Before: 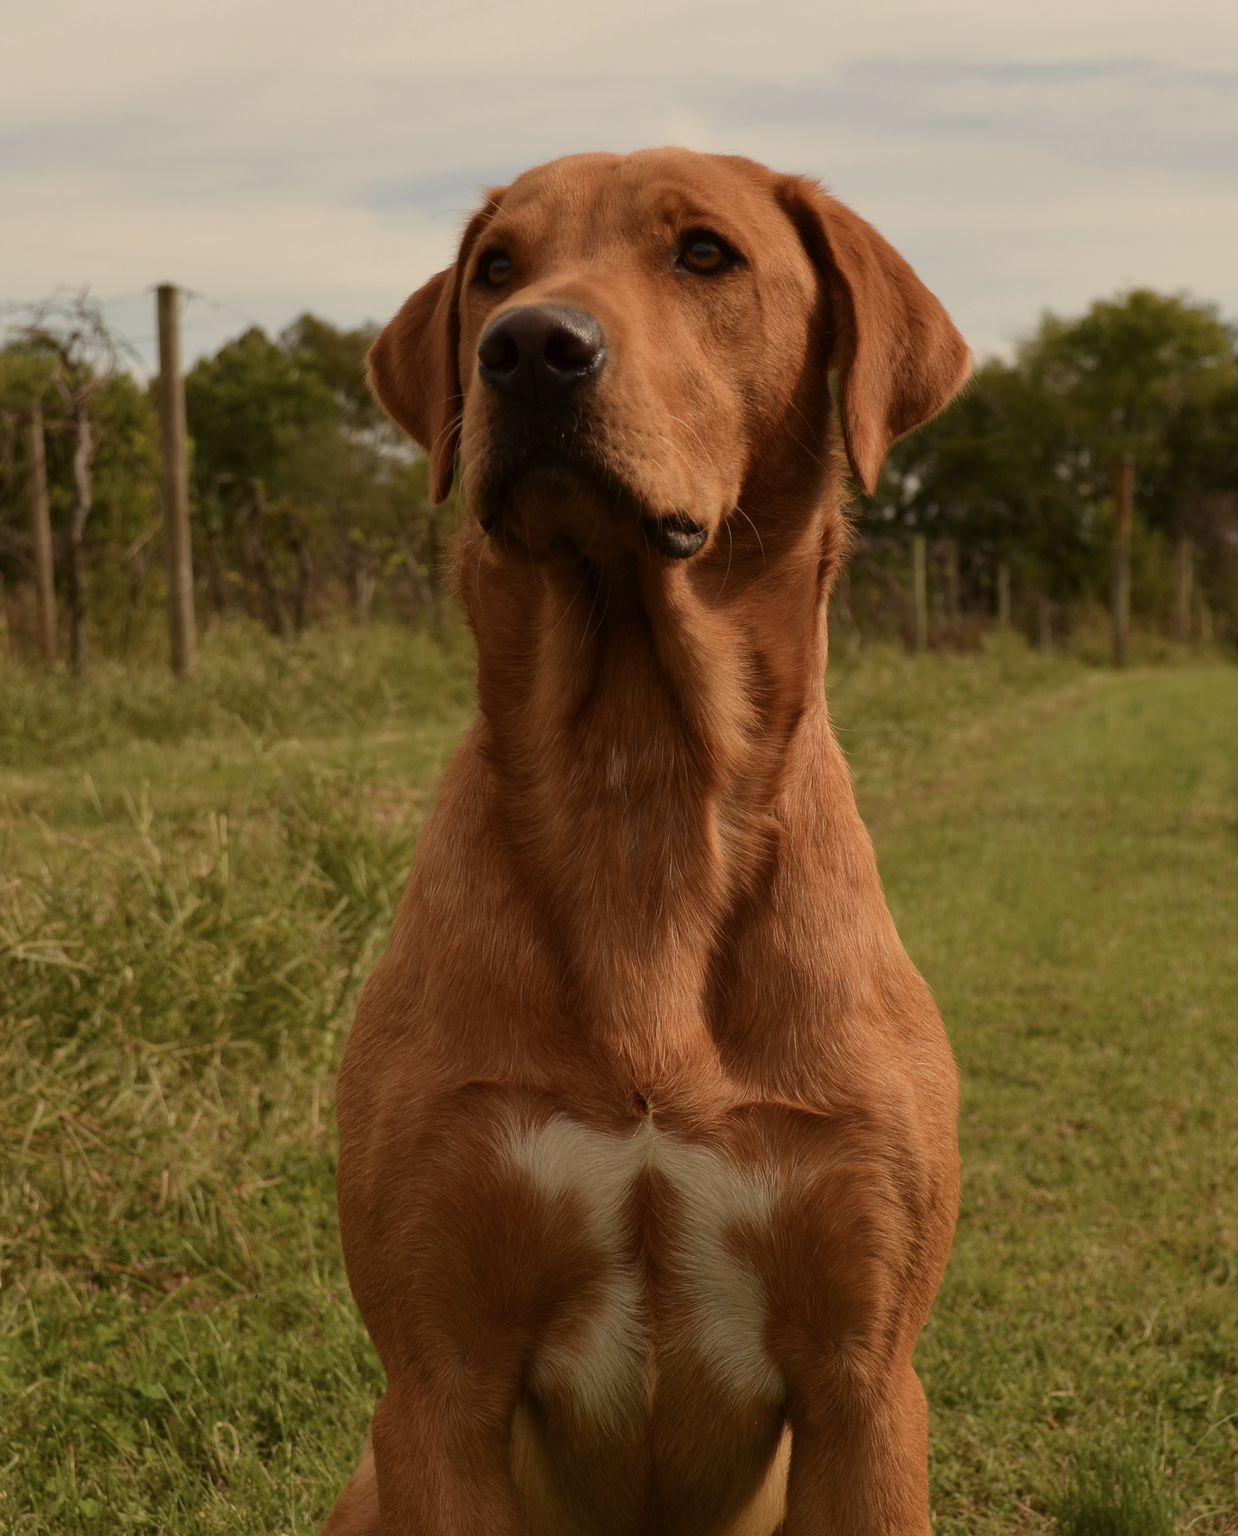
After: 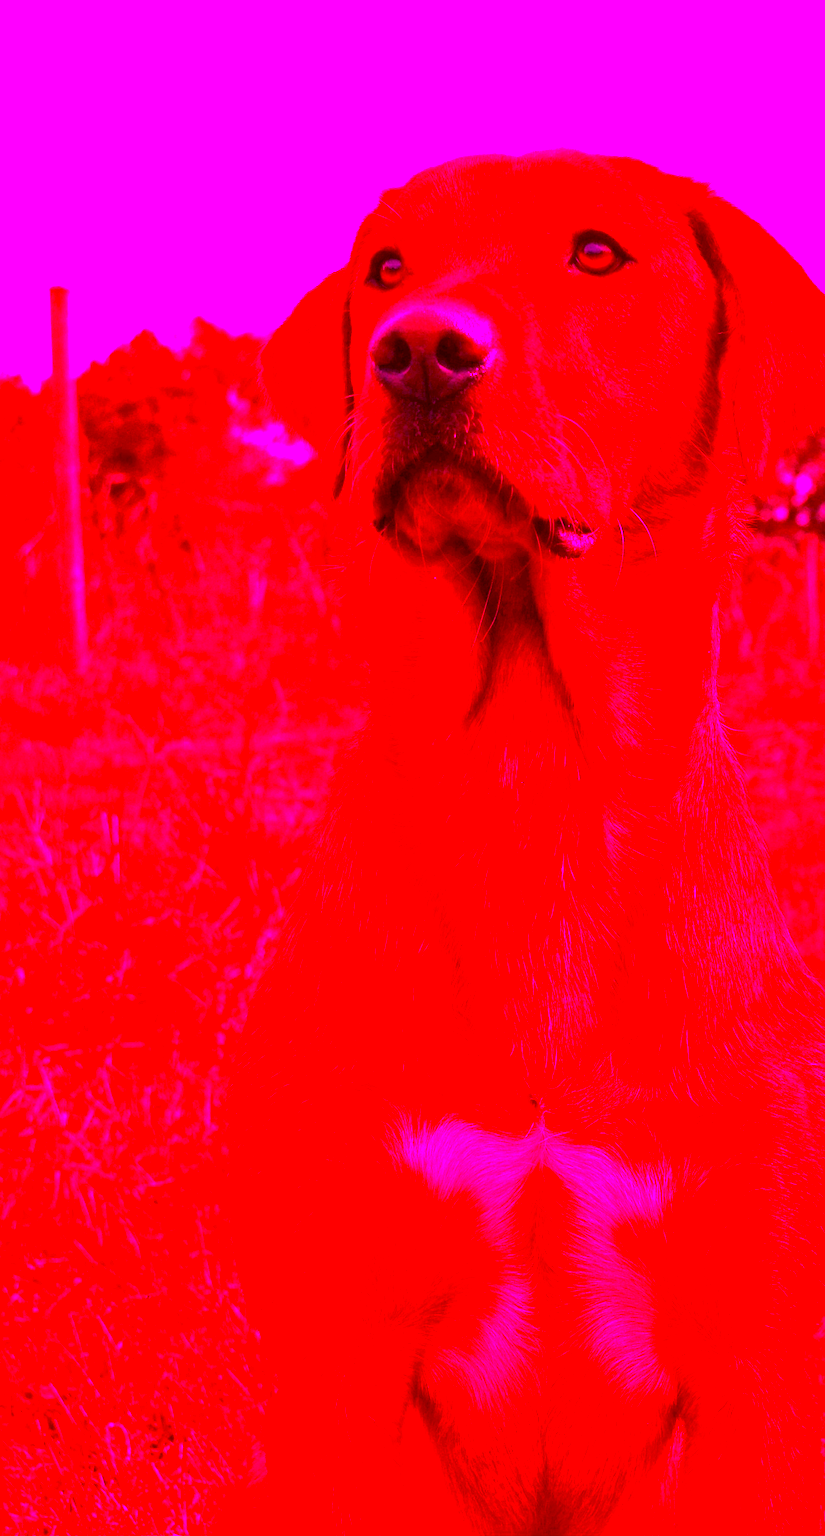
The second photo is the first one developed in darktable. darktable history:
white balance: red 8, blue 8
global tonemap: drago (1, 100), detail 1
crop and rotate: left 8.786%, right 24.548%
local contrast: on, module defaults
sharpen: on, module defaults
